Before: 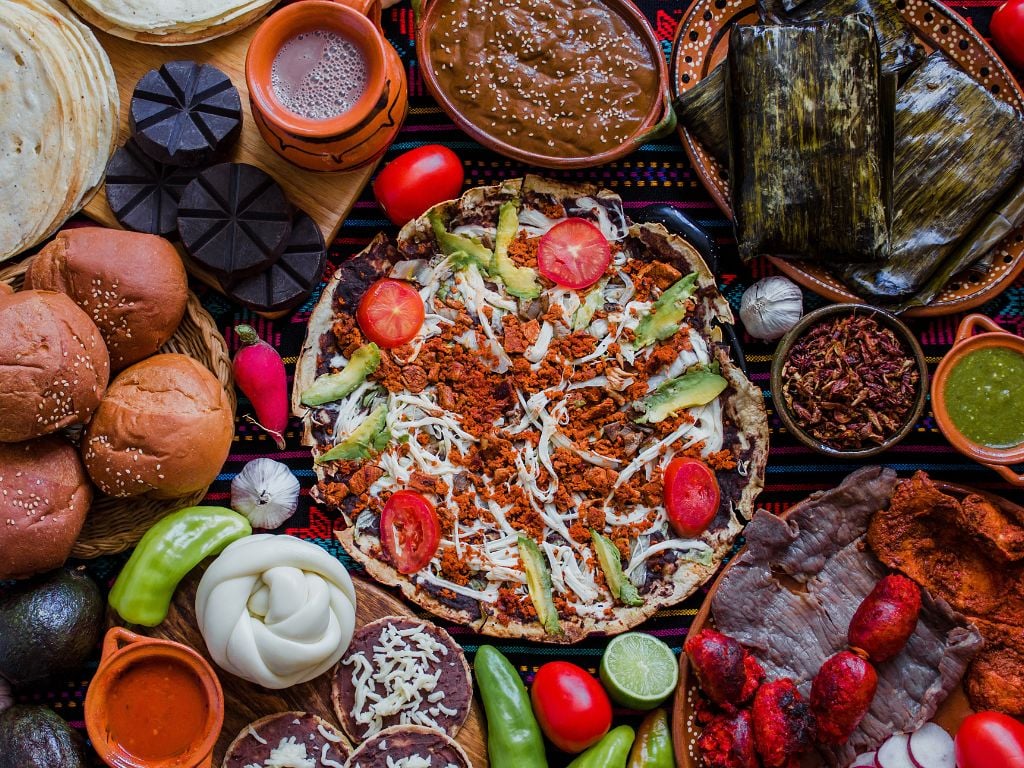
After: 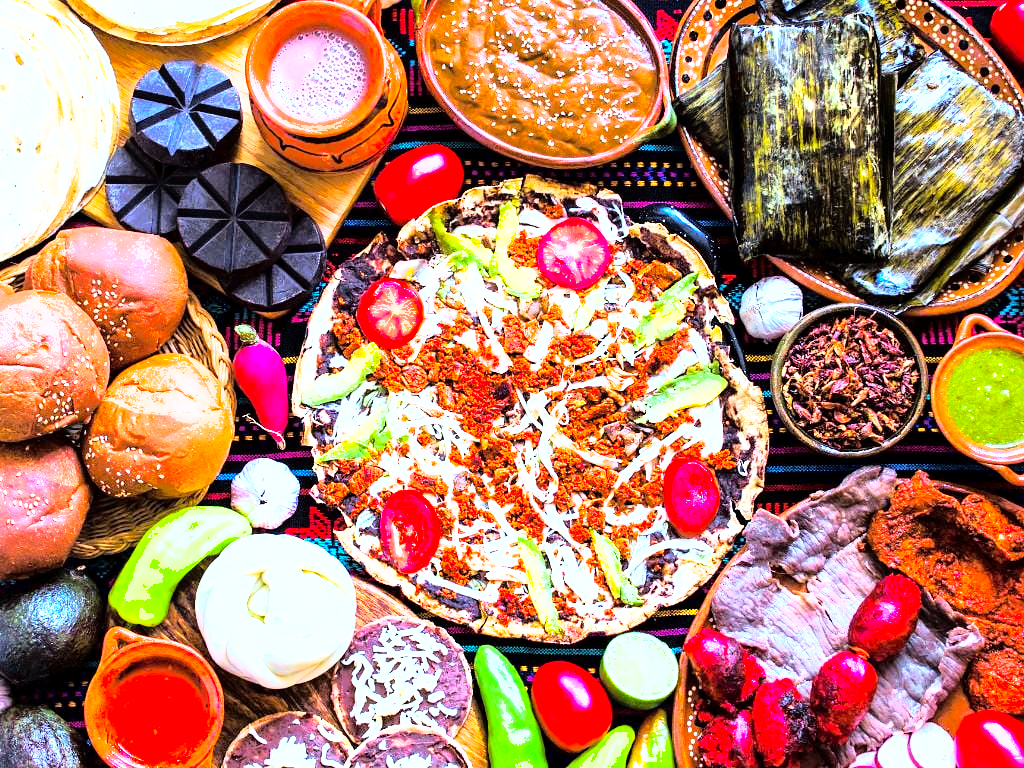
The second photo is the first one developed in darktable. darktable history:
rgb curve: curves: ch0 [(0, 0) (0.21, 0.15) (0.24, 0.21) (0.5, 0.75) (0.75, 0.96) (0.89, 0.99) (1, 1)]; ch1 [(0, 0.02) (0.21, 0.13) (0.25, 0.2) (0.5, 0.67) (0.75, 0.9) (0.89, 0.97) (1, 1)]; ch2 [(0, 0.02) (0.21, 0.13) (0.25, 0.2) (0.5, 0.67) (0.75, 0.9) (0.89, 0.97) (1, 1)], compensate middle gray true
shadows and highlights: shadows 40, highlights -60
white balance: red 0.931, blue 1.11
exposure: black level correction 0.001, exposure 1.822 EV, compensate exposure bias true, compensate highlight preservation false
